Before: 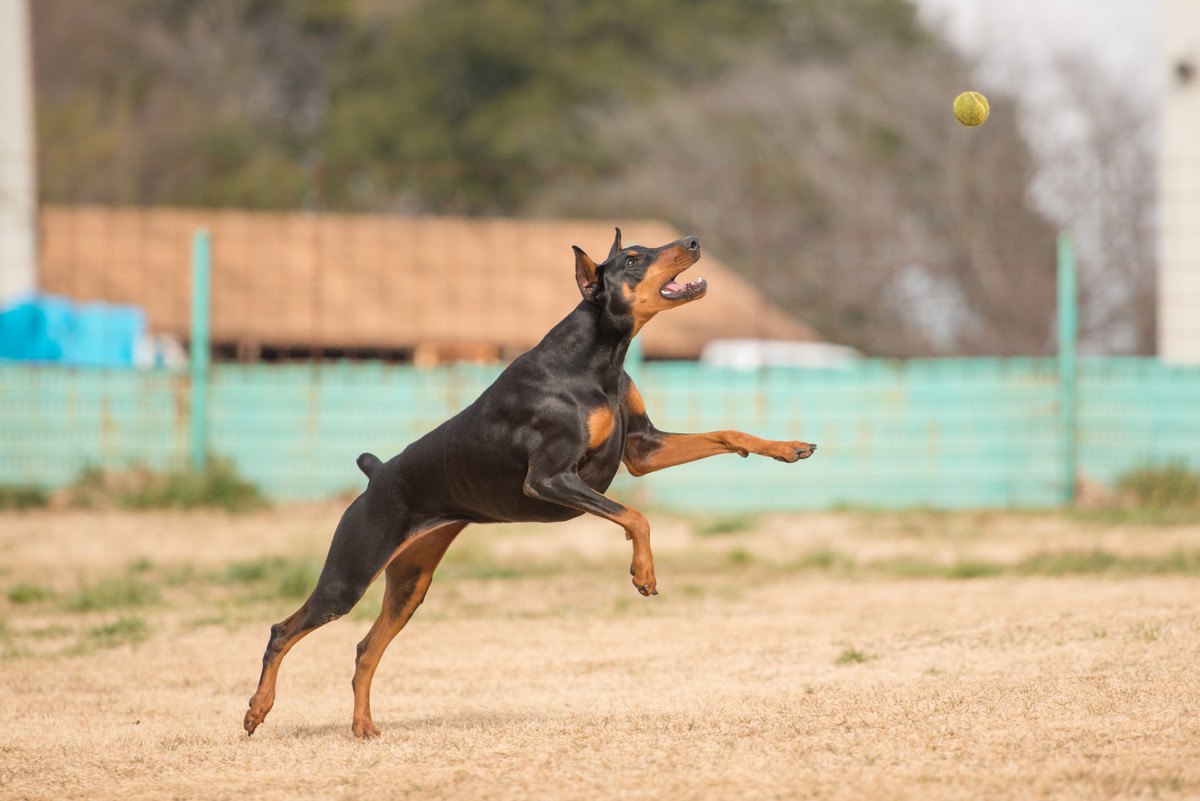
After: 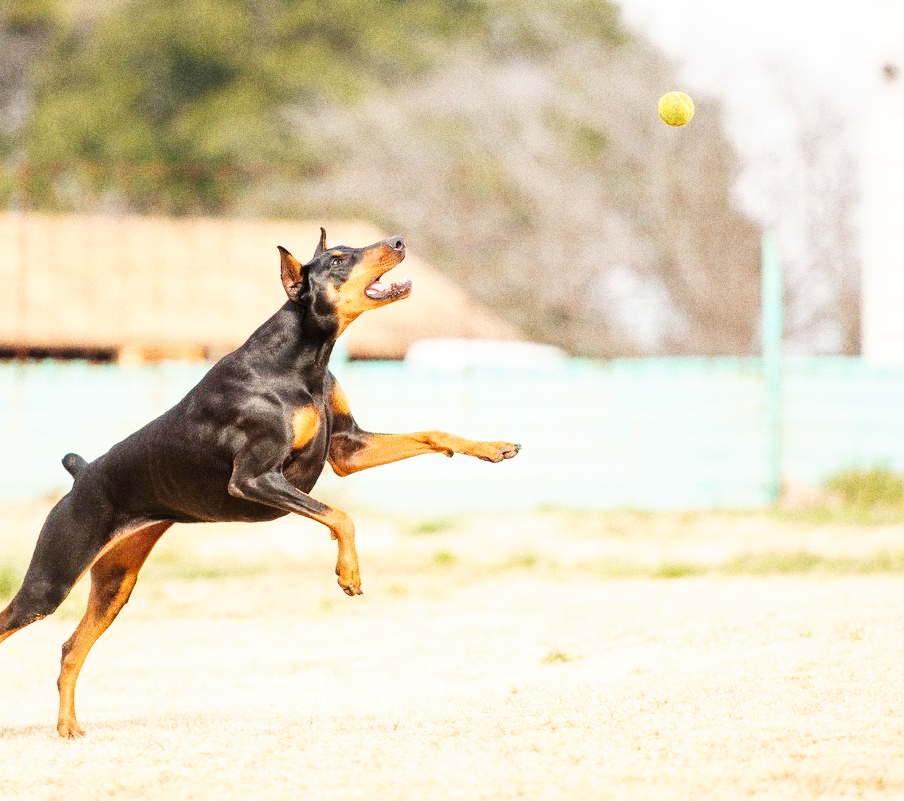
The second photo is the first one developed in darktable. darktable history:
crop and rotate: left 24.6%
base curve: curves: ch0 [(0, 0) (0.007, 0.004) (0.027, 0.03) (0.046, 0.07) (0.207, 0.54) (0.442, 0.872) (0.673, 0.972) (1, 1)], preserve colors none
grain: coarseness 0.09 ISO, strength 40%
